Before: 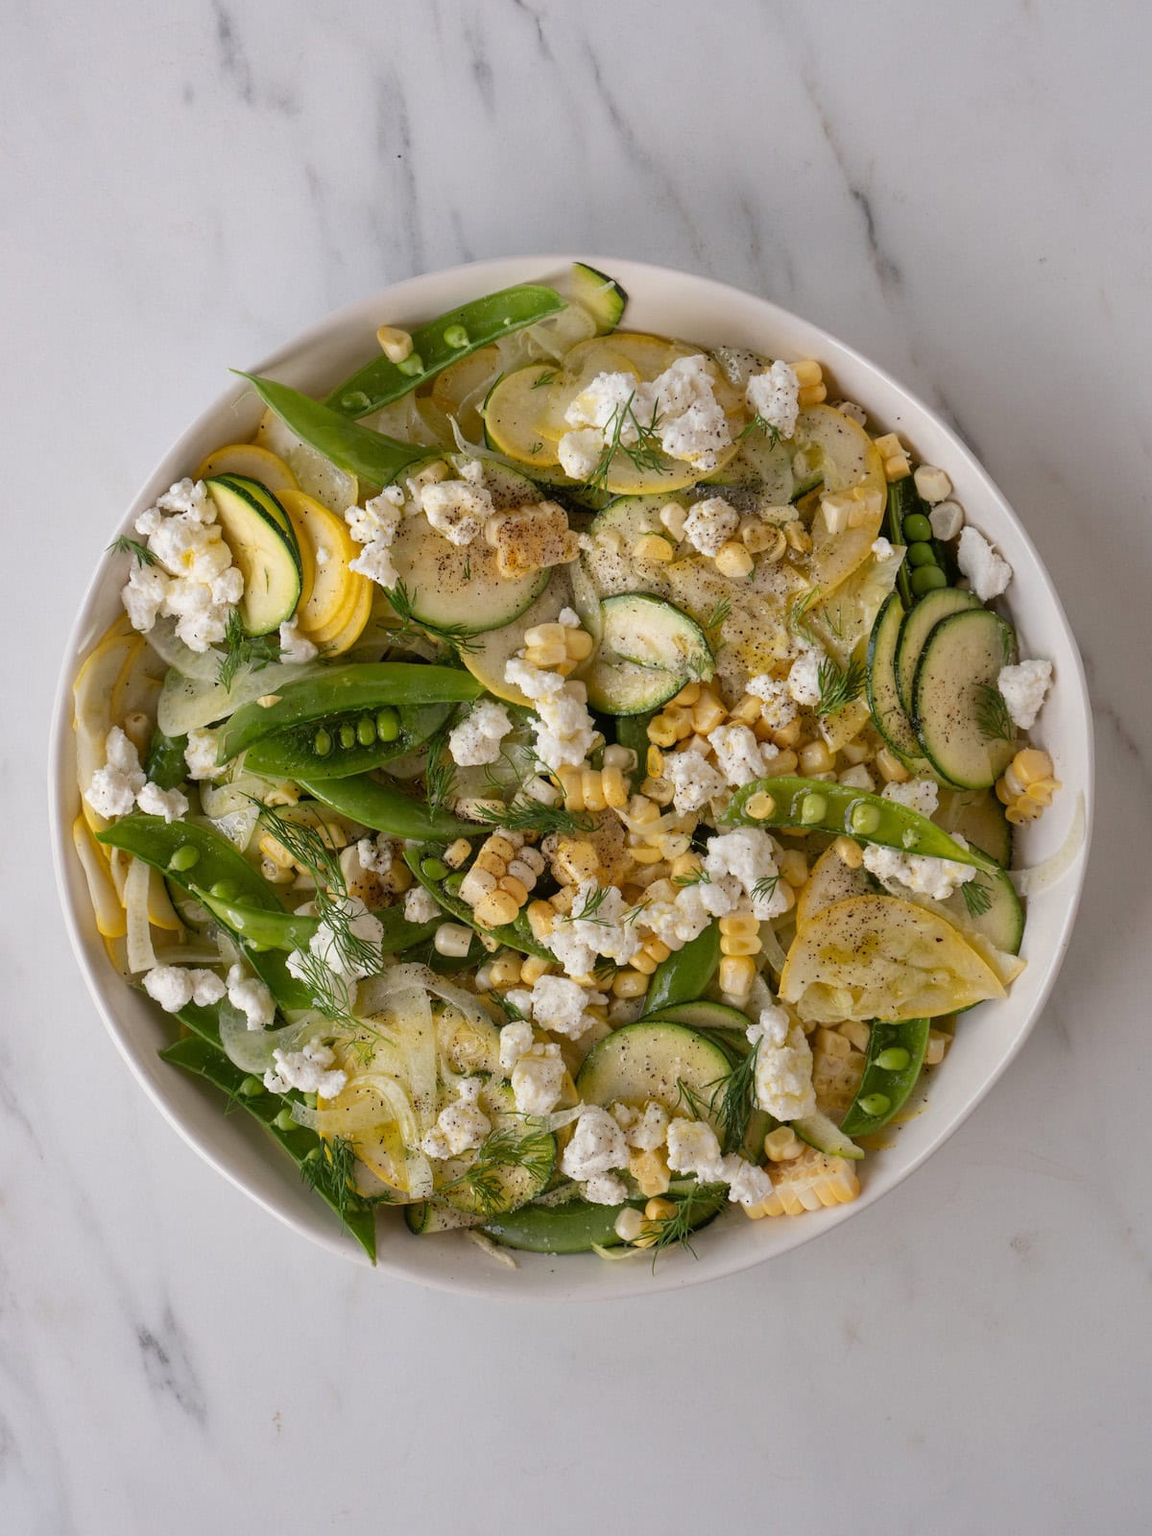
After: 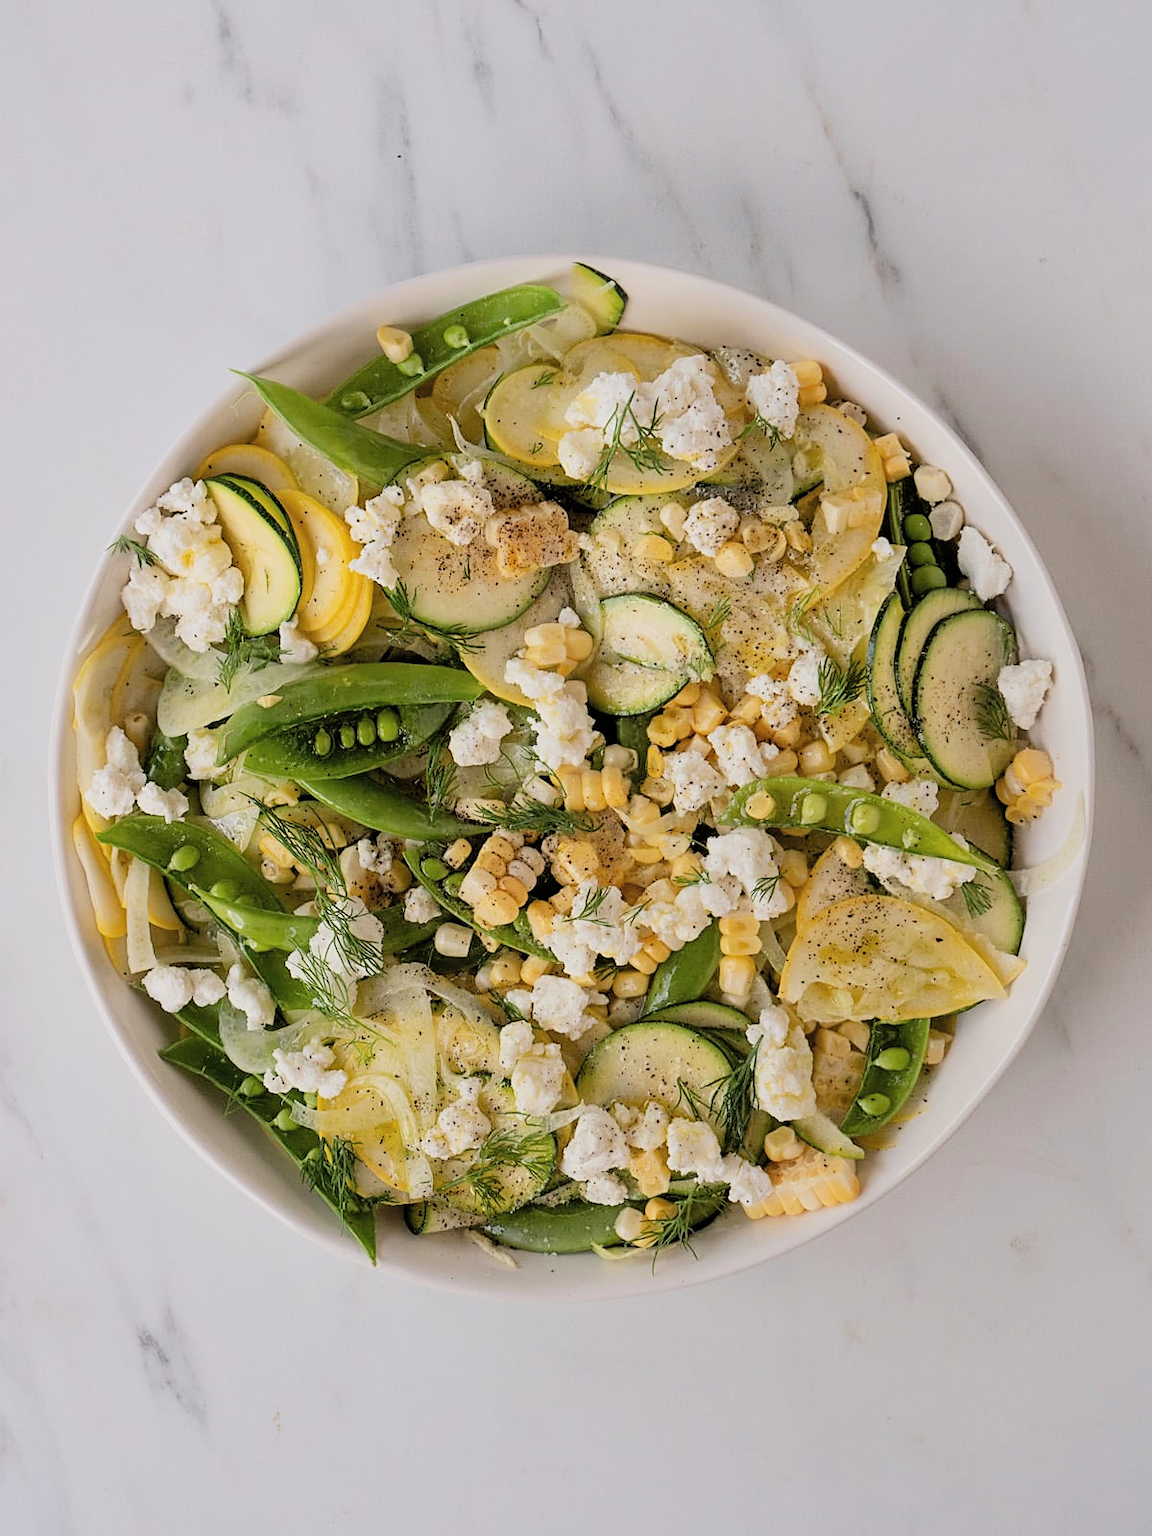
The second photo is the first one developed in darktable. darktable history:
filmic rgb: black relative exposure -7.45 EV, white relative exposure 4.88 EV, threshold 3.04 EV, hardness 3.4, color science v6 (2022), enable highlight reconstruction true
contrast brightness saturation: contrast 0.054, brightness 0.062, saturation 0.008
tone equalizer: -8 EV -0.379 EV, -7 EV -0.427 EV, -6 EV -0.33 EV, -5 EV -0.185 EV, -3 EV 0.232 EV, -2 EV 0.313 EV, -1 EV 0.412 EV, +0 EV 0.42 EV
sharpen: on, module defaults
